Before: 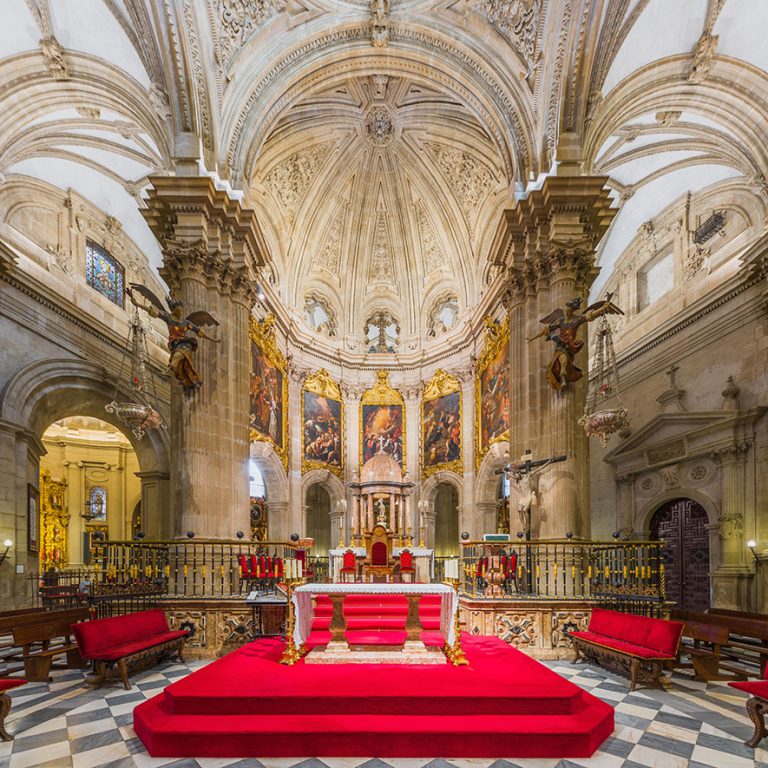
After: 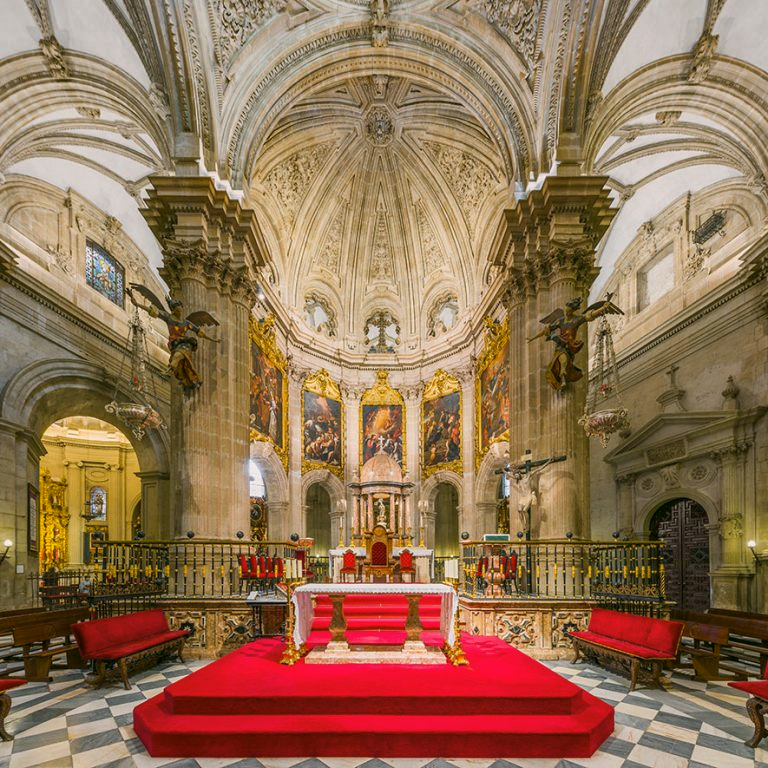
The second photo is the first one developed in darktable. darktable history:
color correction: highlights a* 4.02, highlights b* 4.98, shadows a* -7.55, shadows b* 4.98
shadows and highlights: radius 108.52, shadows 40.68, highlights -72.88, low approximation 0.01, soften with gaussian
